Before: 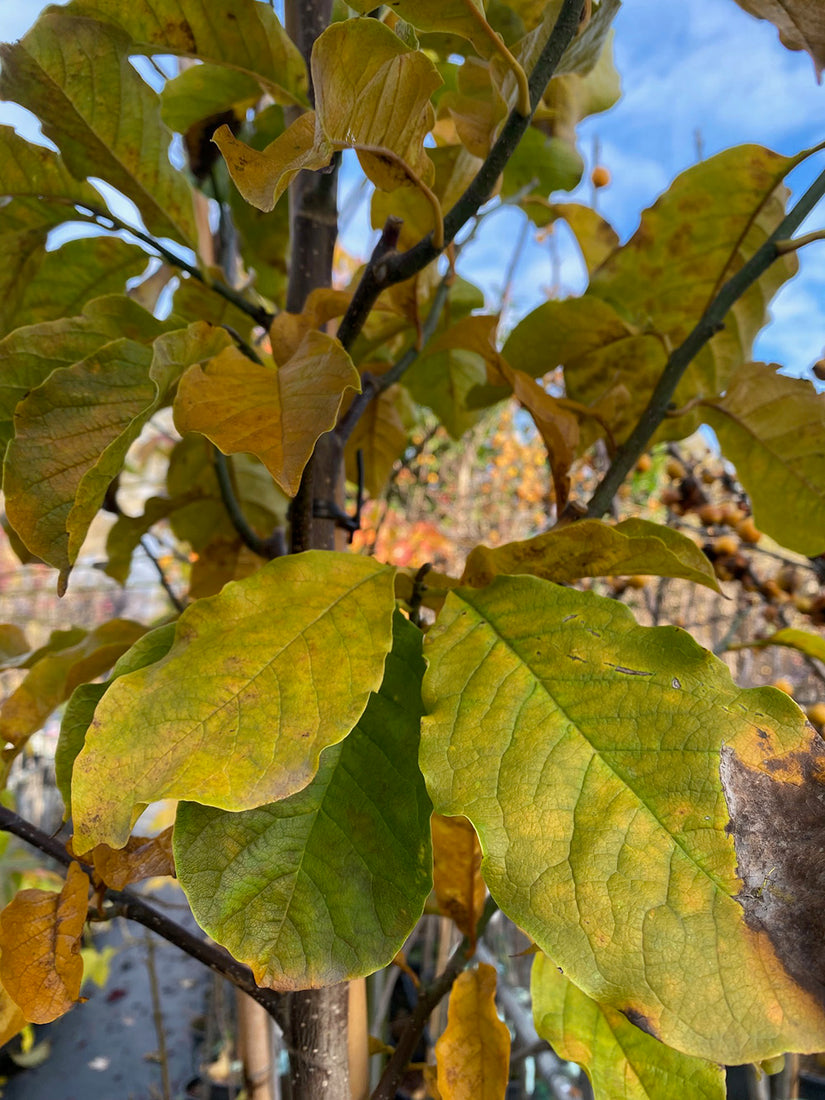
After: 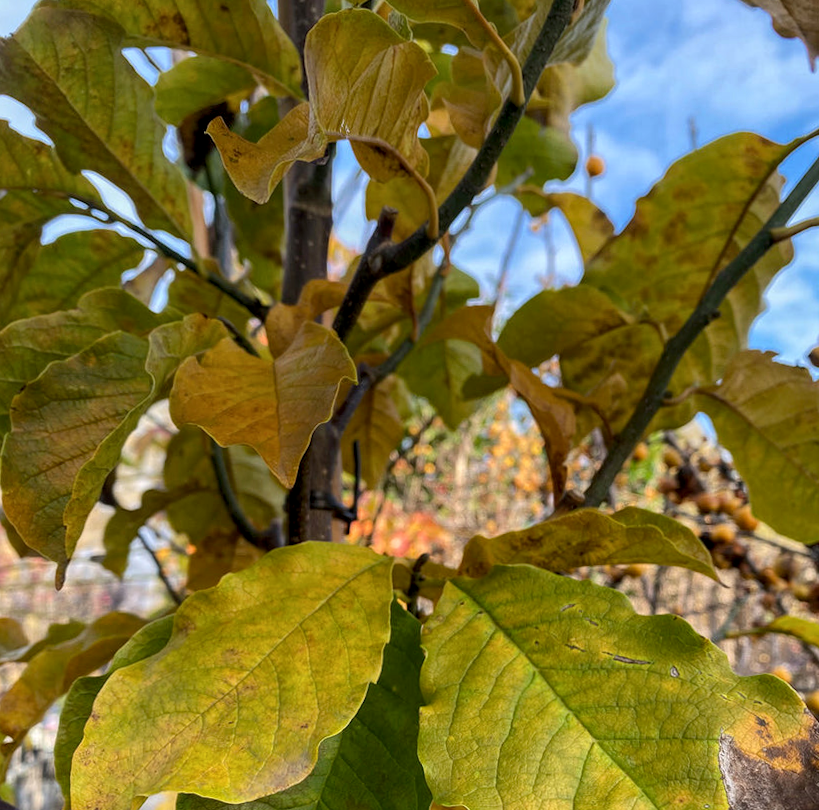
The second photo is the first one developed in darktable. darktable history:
local contrast: on, module defaults
rotate and perspective: rotation -0.45°, automatic cropping original format, crop left 0.008, crop right 0.992, crop top 0.012, crop bottom 0.988
crop: bottom 24.988%
